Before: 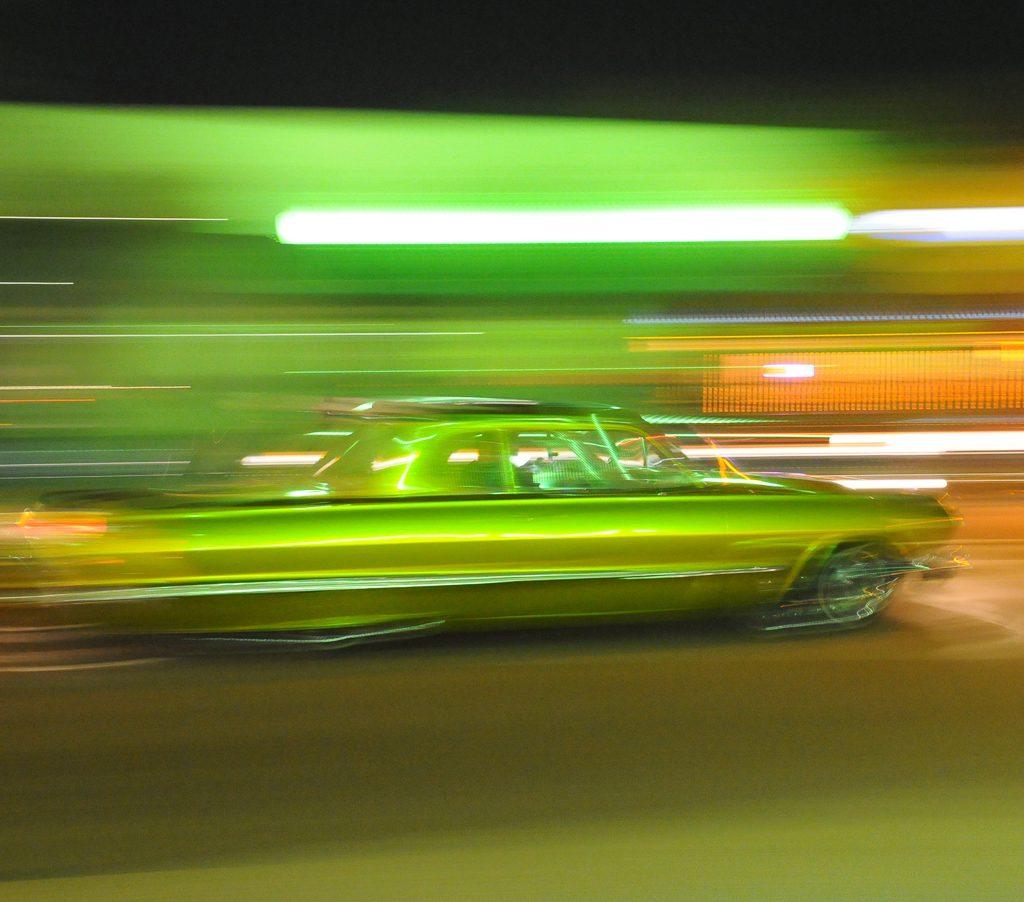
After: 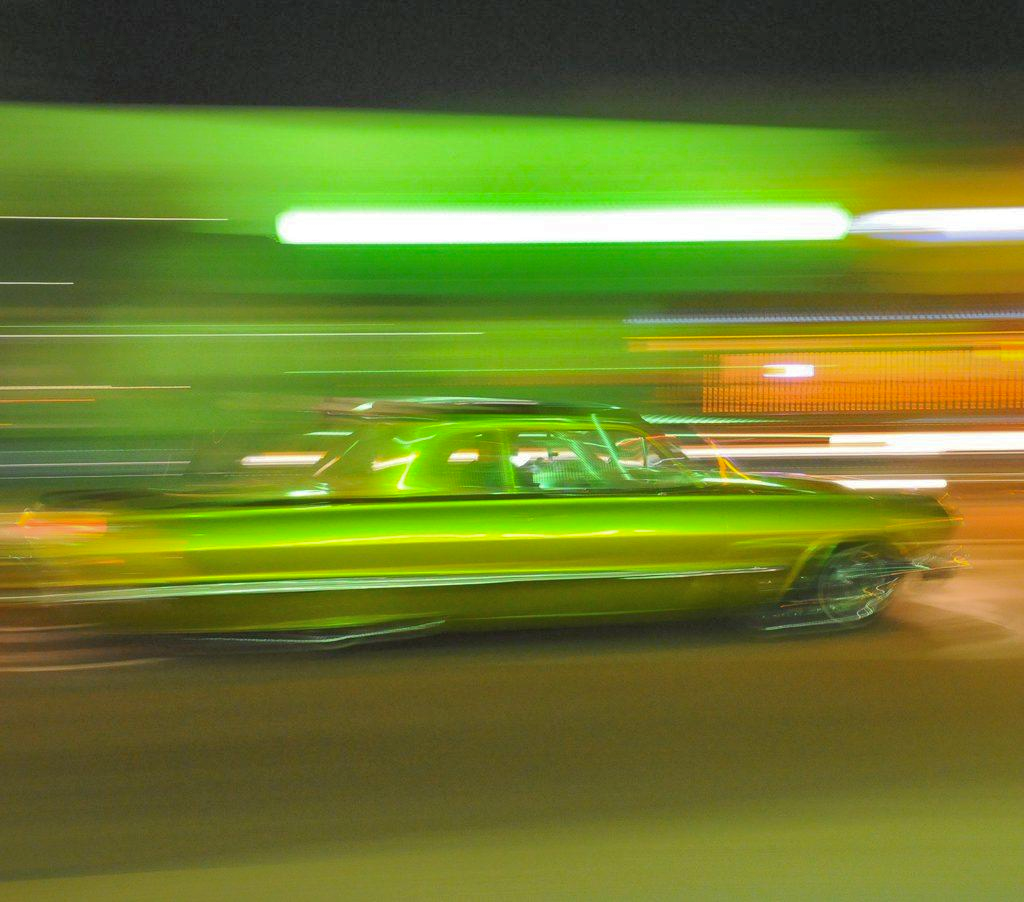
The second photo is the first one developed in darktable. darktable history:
shadows and highlights: shadows 59.35, highlights -59.95
